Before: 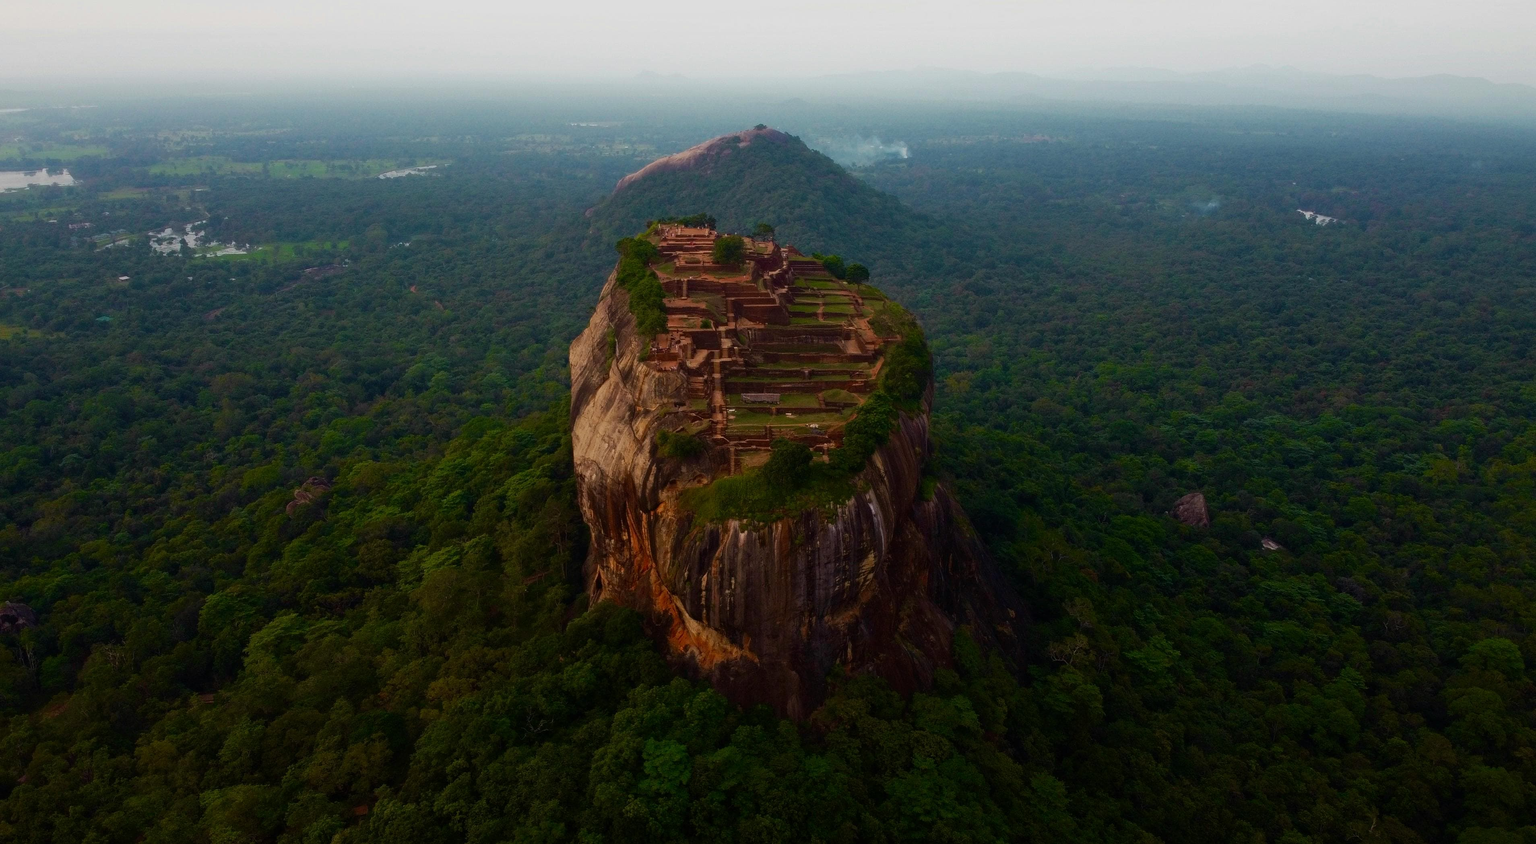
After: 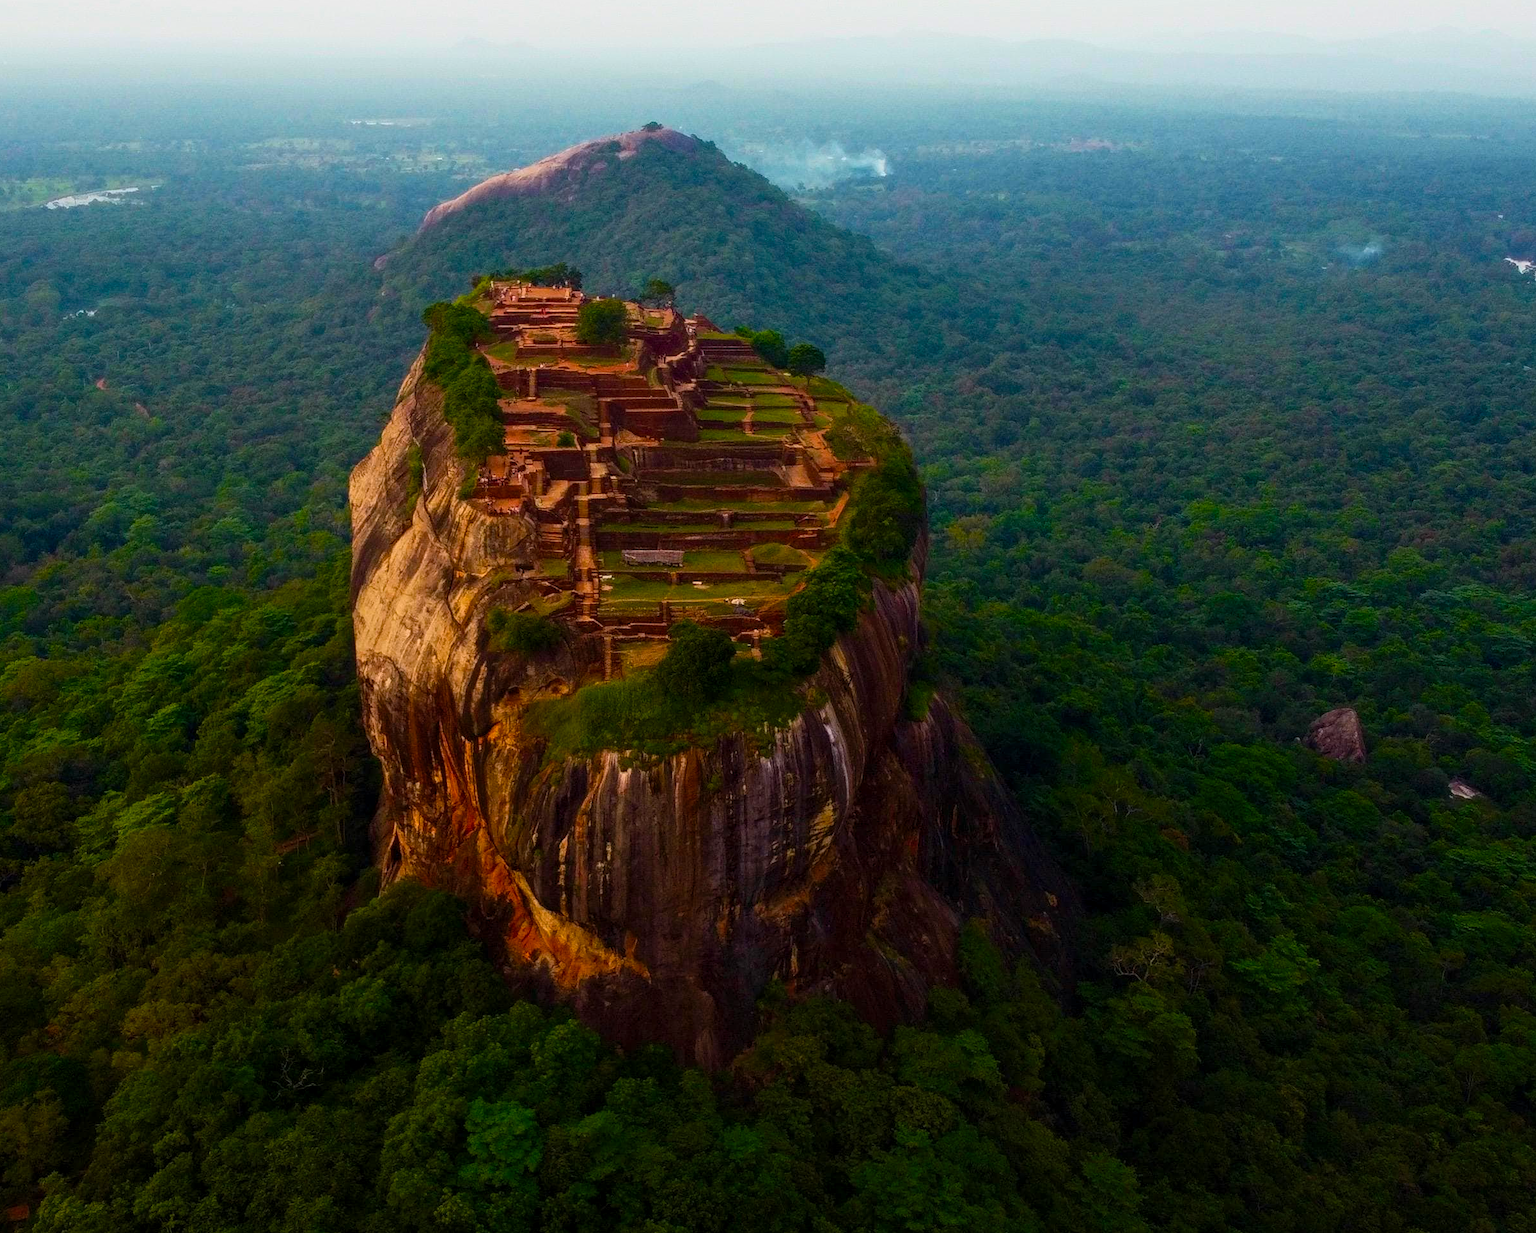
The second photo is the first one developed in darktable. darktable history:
crop and rotate: left 22.815%, top 5.644%, right 14.231%, bottom 2.366%
contrast brightness saturation: contrast 0.203, brightness 0.155, saturation 0.218
color balance rgb: perceptual saturation grading › global saturation 31.176%
local contrast: on, module defaults
